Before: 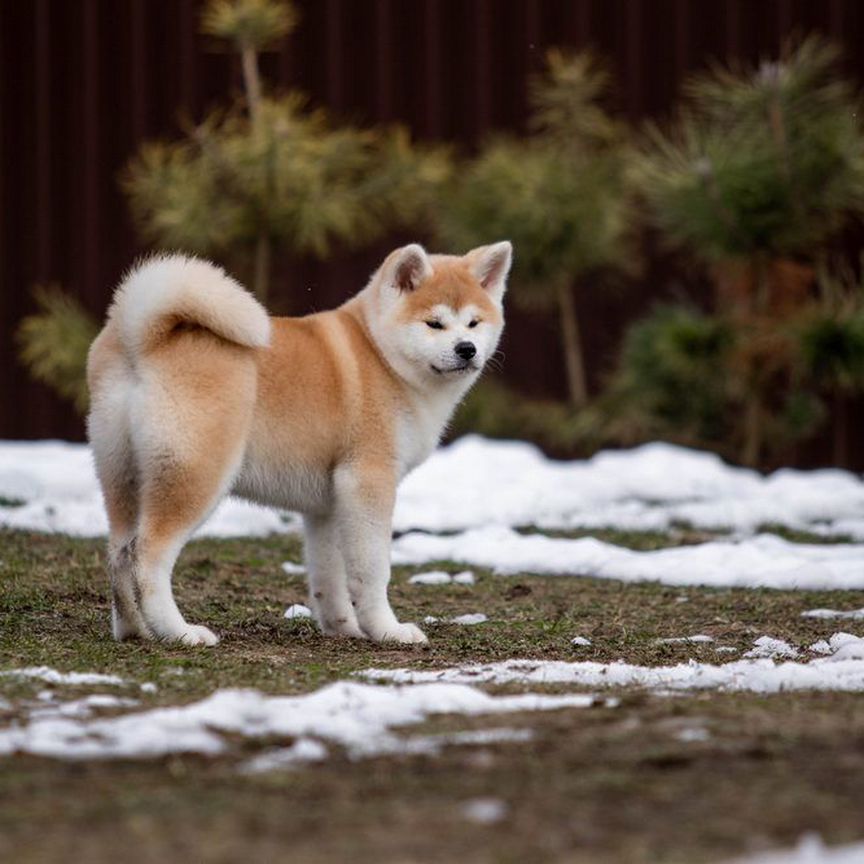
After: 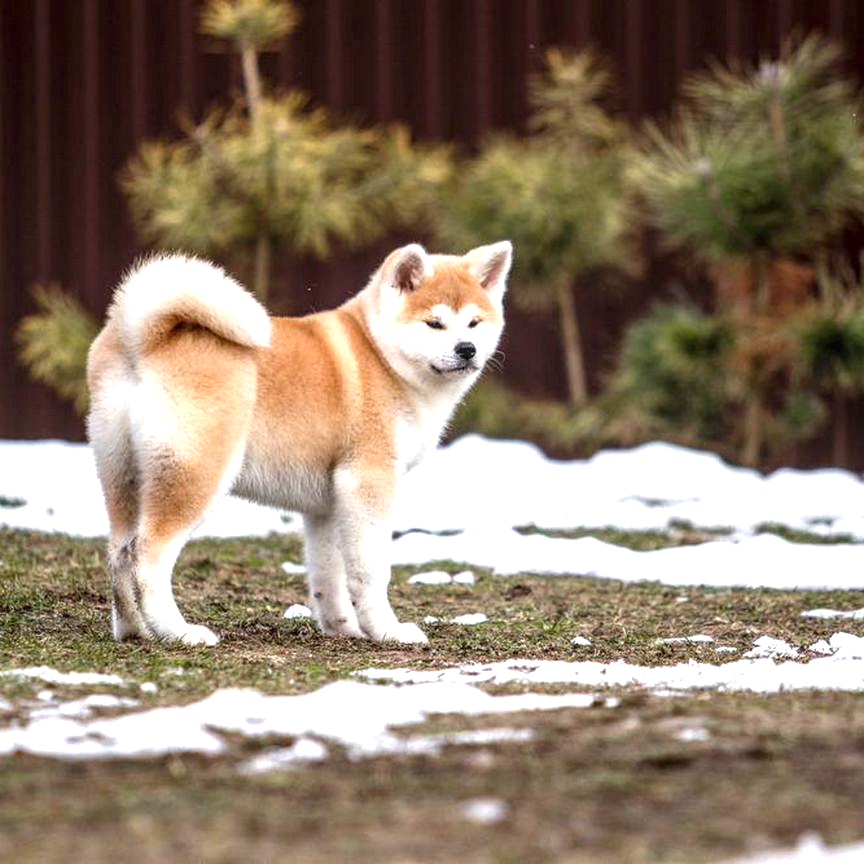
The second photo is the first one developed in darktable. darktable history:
exposure: black level correction 0, exposure 1.2 EV, compensate highlight preservation false
local contrast: on, module defaults
